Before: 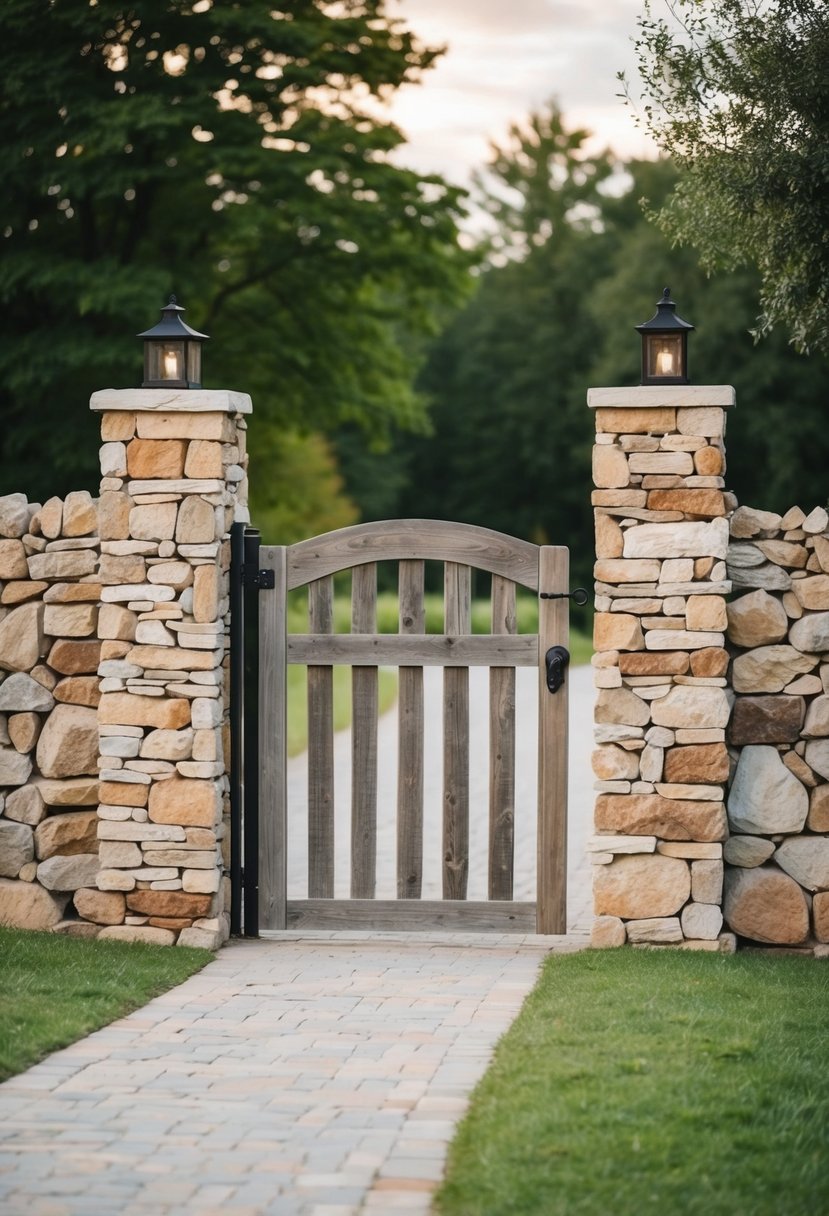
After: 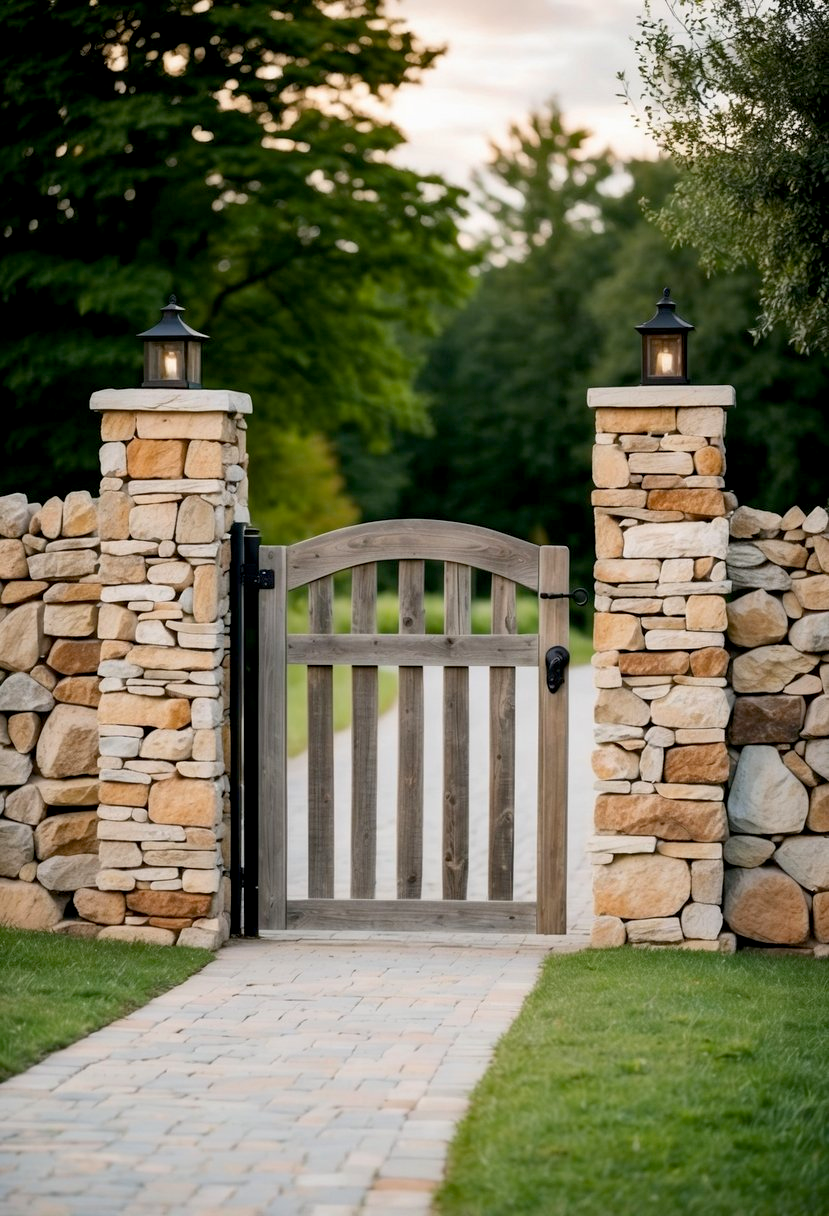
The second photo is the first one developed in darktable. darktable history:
tone equalizer: on, module defaults
exposure: black level correction 0.01, compensate exposure bias true, compensate highlight preservation false
color balance rgb: power › hue 329.88°, linear chroma grading › global chroma 8.739%, perceptual saturation grading › global saturation 0.676%
